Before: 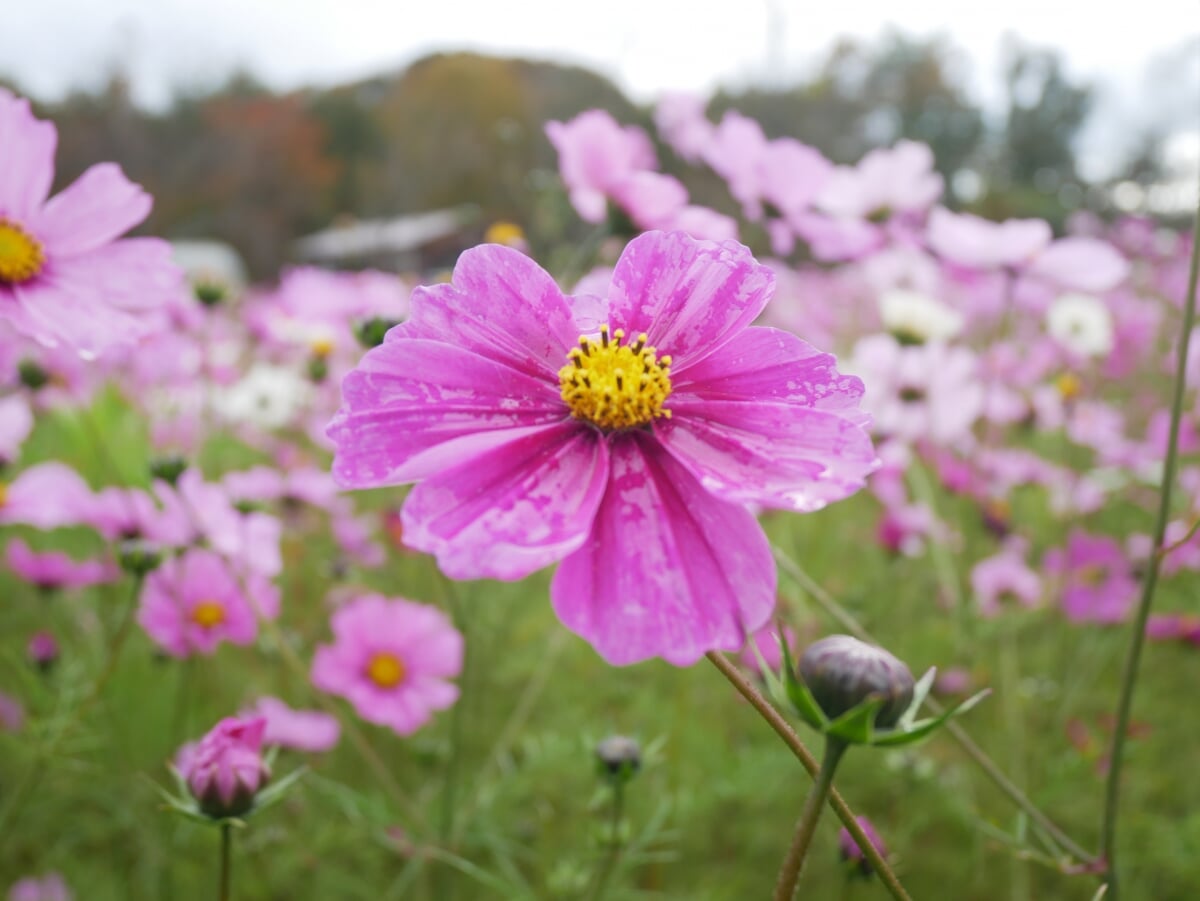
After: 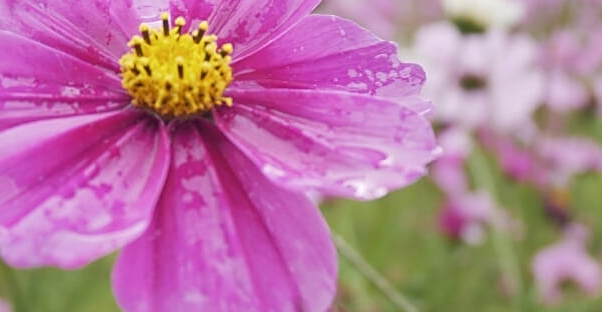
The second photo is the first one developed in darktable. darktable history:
contrast brightness saturation: saturation -0.05
crop: left 36.607%, top 34.735%, right 13.146%, bottom 30.611%
shadows and highlights: low approximation 0.01, soften with gaussian
sharpen: on, module defaults
